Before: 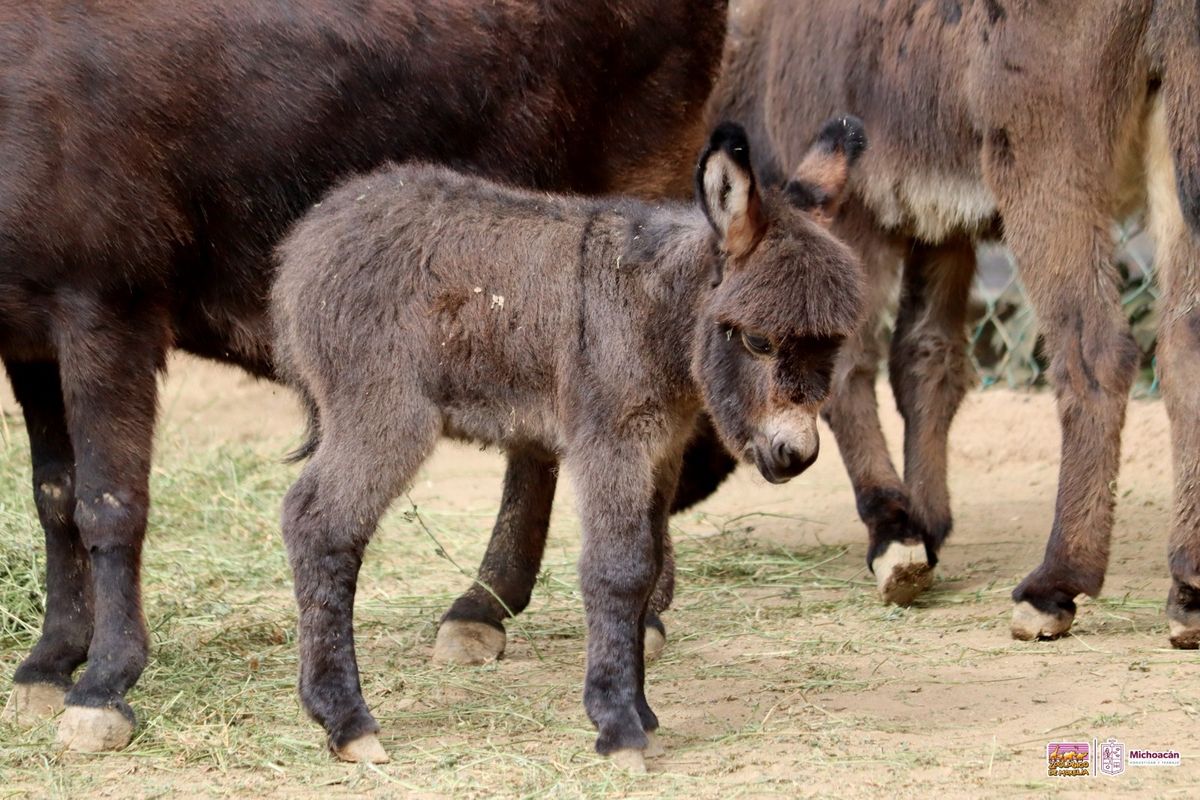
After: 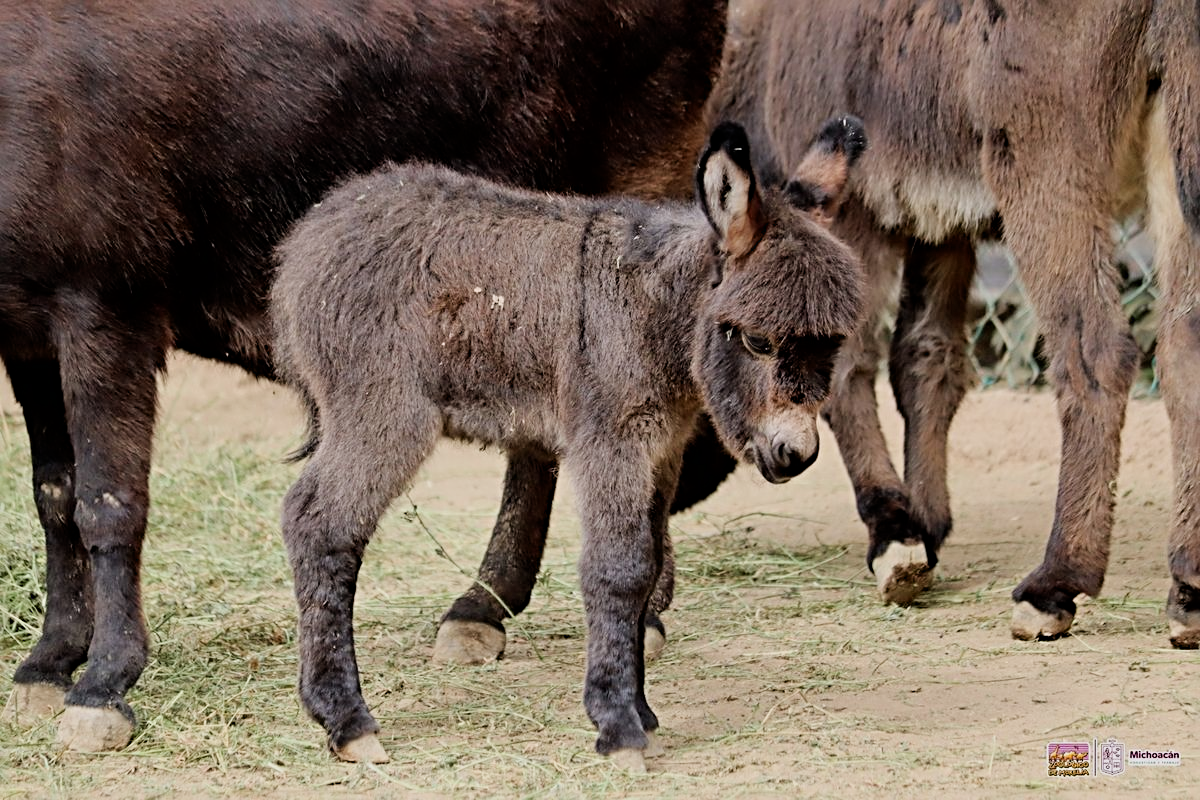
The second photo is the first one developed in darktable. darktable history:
sharpen: radius 3.965
filmic rgb: black relative exposure -8.02 EV, white relative exposure 3.92 EV, hardness 4.23, iterations of high-quality reconstruction 0
